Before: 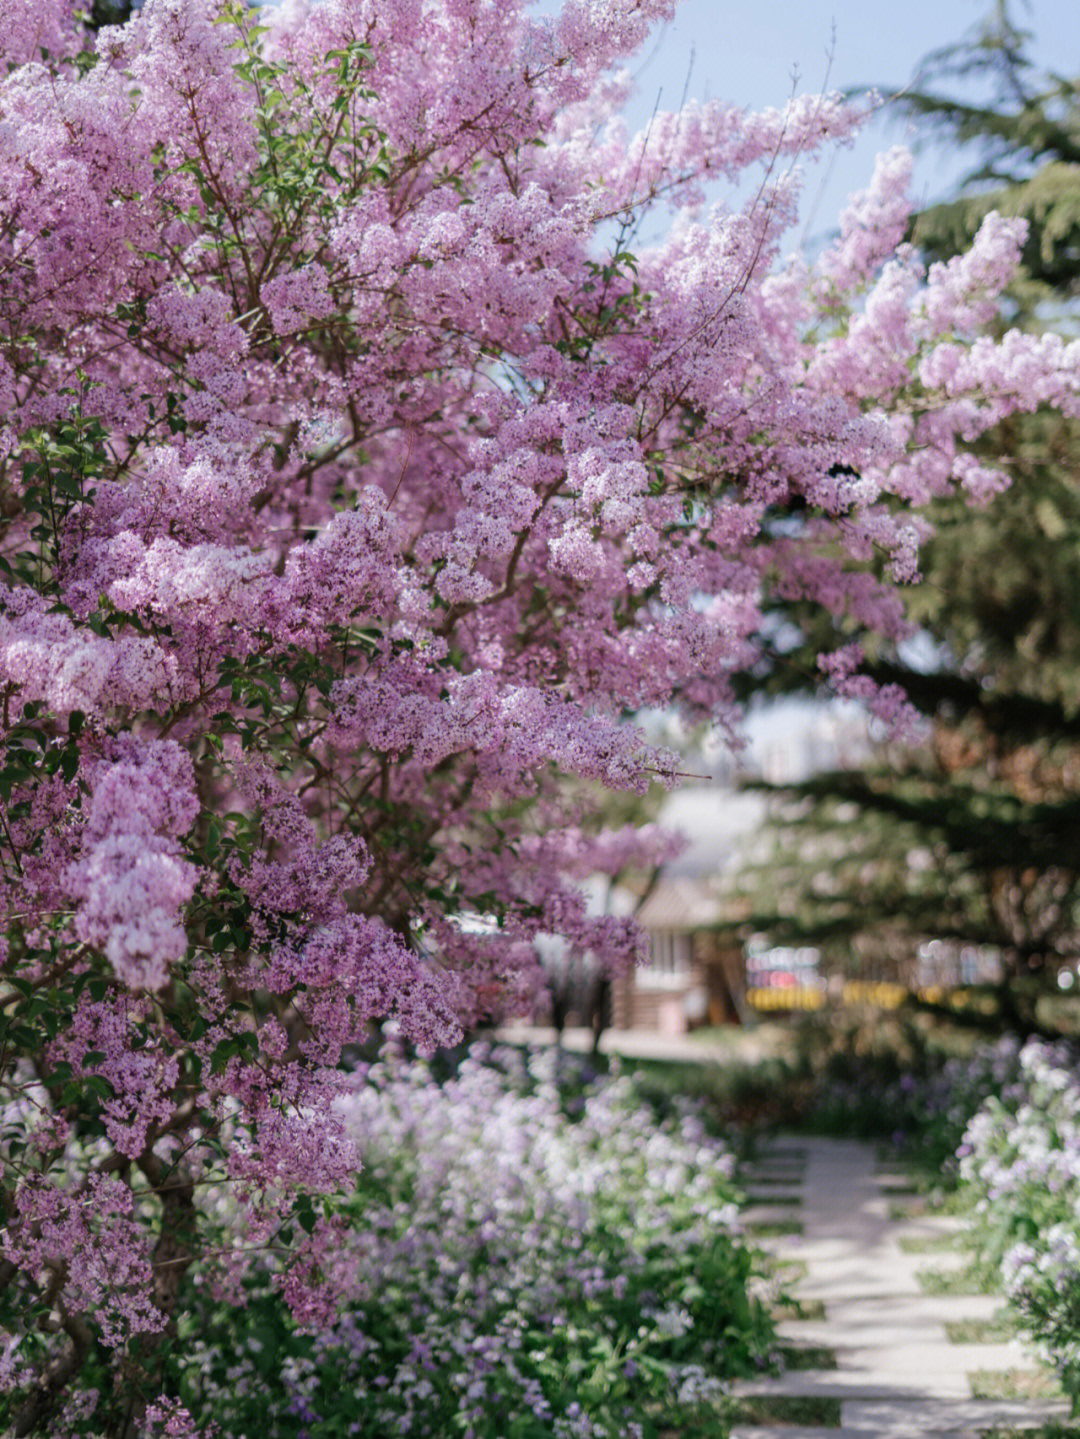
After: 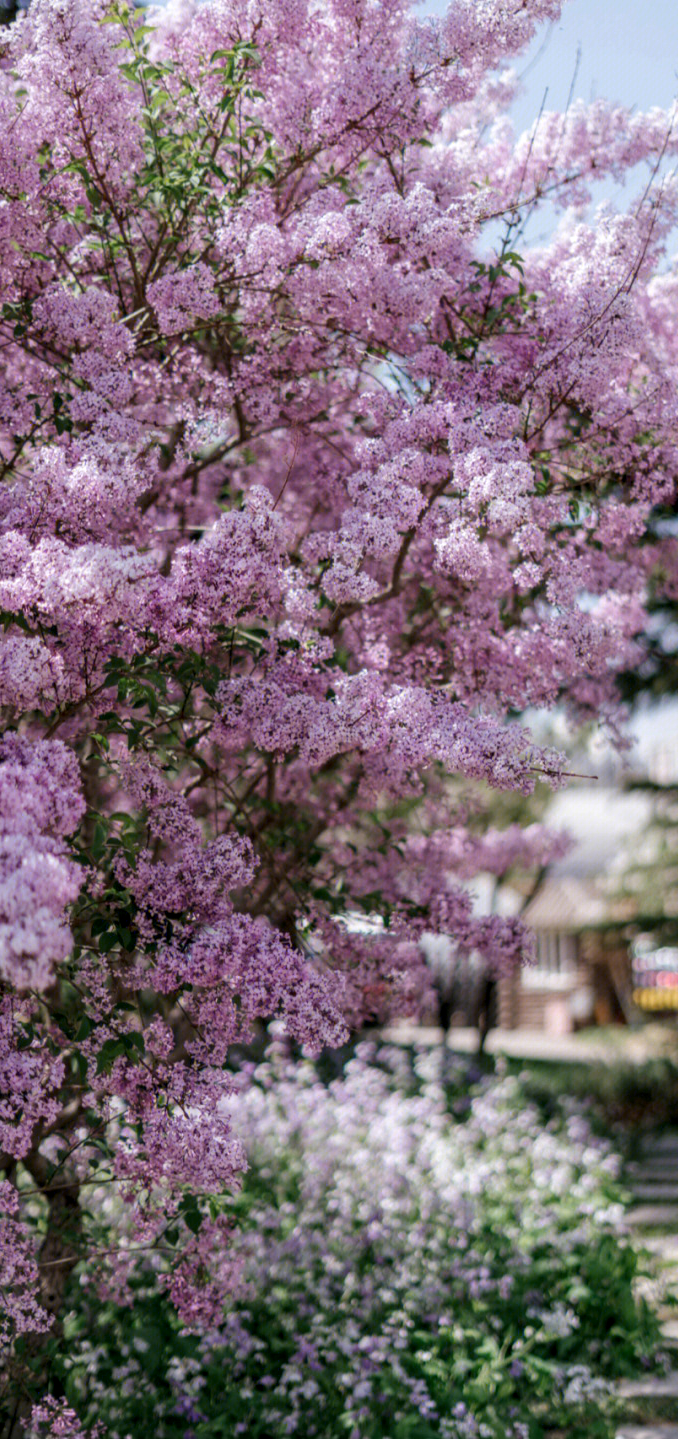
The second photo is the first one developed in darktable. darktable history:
crop: left 10.644%, right 26.528%
local contrast: shadows 94%
